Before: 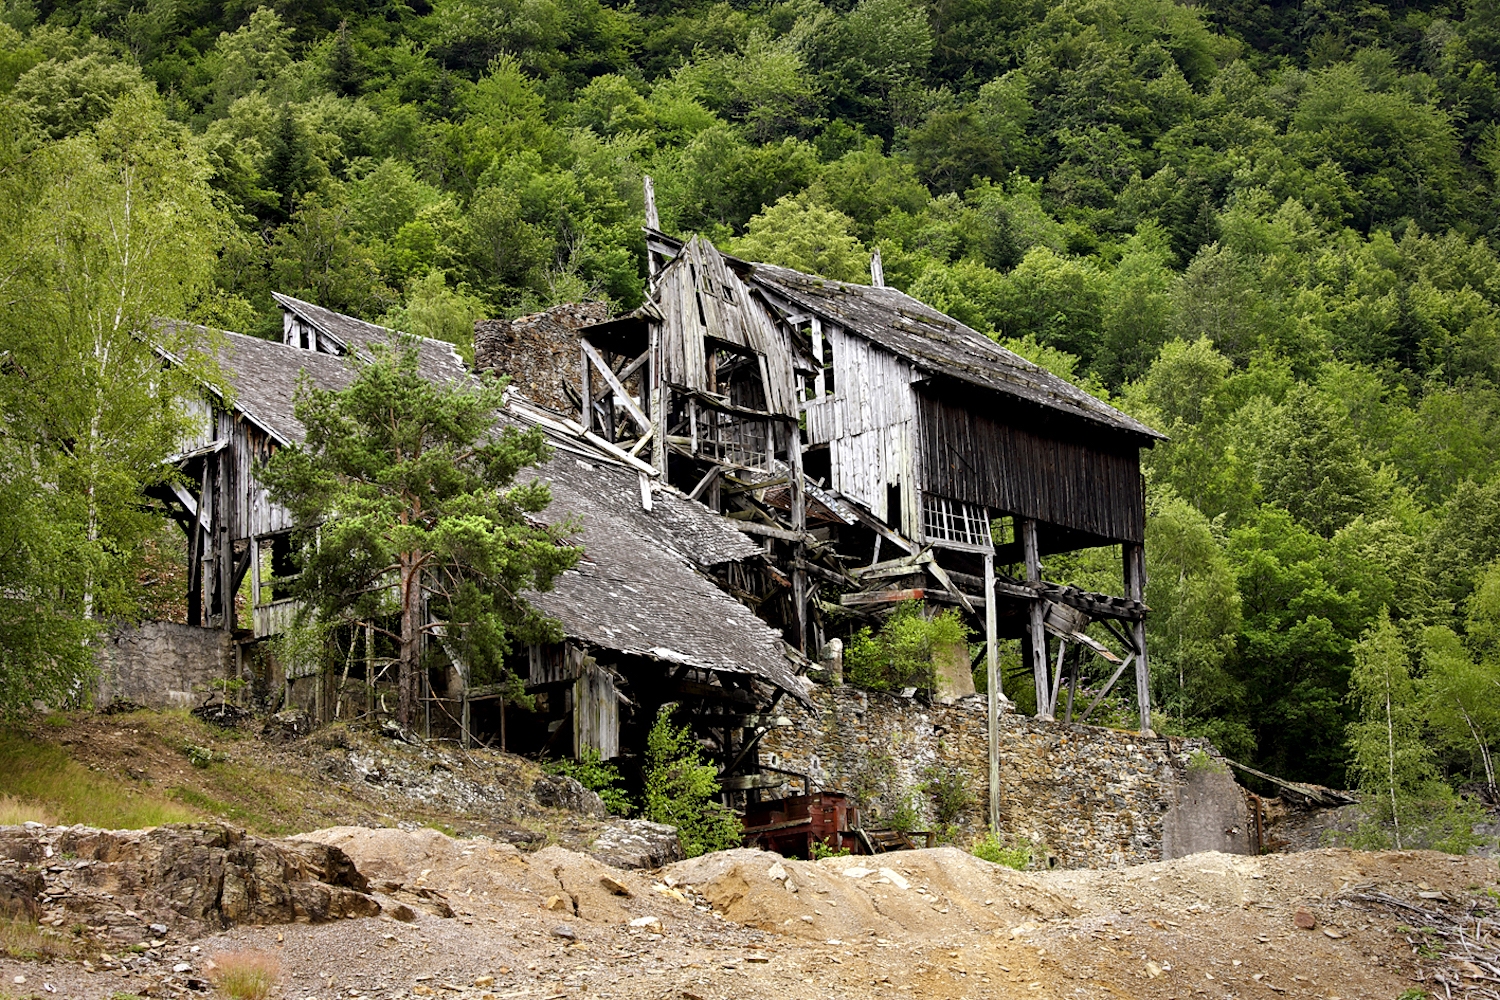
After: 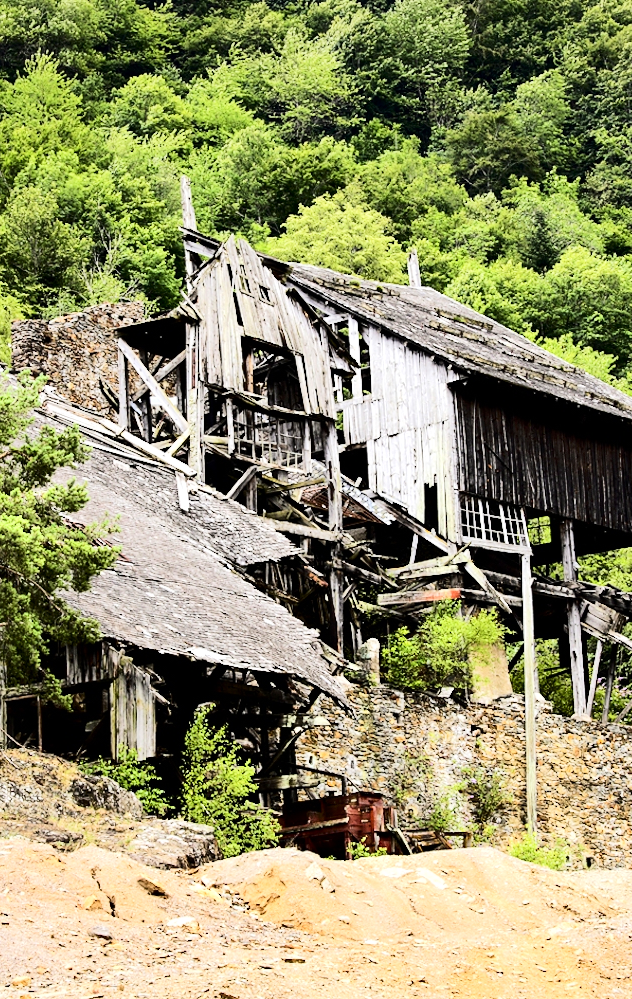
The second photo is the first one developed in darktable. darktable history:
tone equalizer: -7 EV 0.141 EV, -6 EV 0.603 EV, -5 EV 1.18 EV, -4 EV 1.32 EV, -3 EV 1.17 EV, -2 EV 0.6 EV, -1 EV 0.16 EV, edges refinement/feathering 500, mask exposure compensation -1.57 EV, preserve details no
crop: left 30.89%, right 26.923%
contrast brightness saturation: contrast 0.218
